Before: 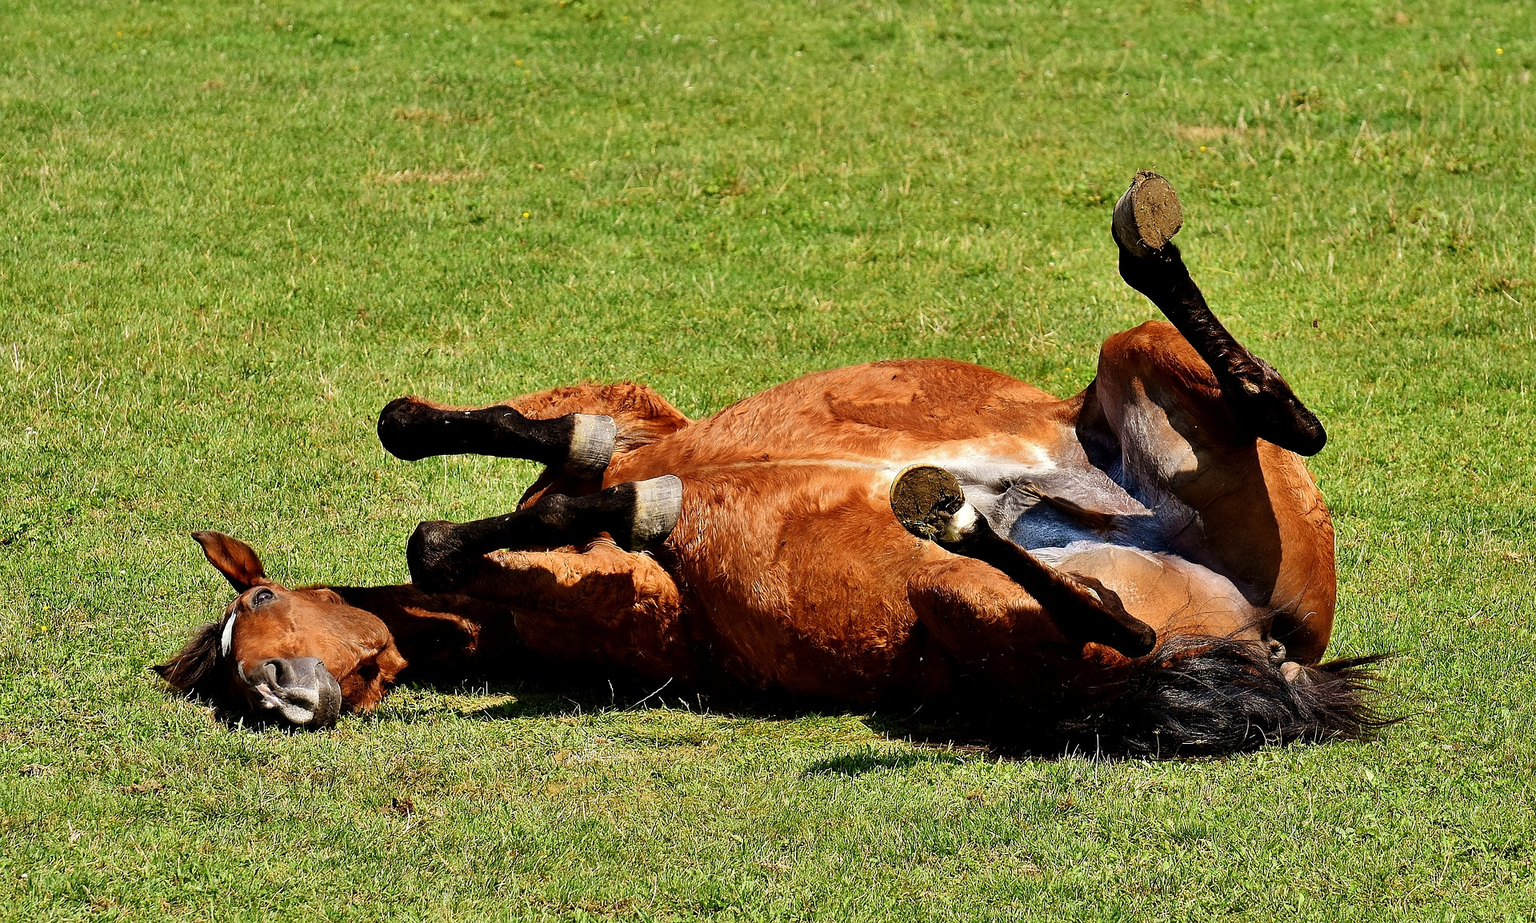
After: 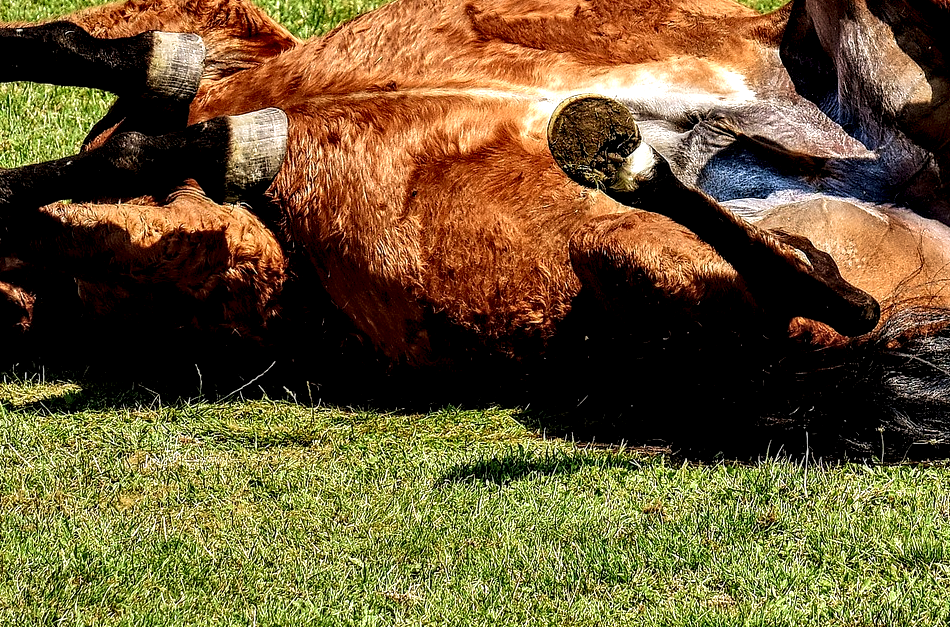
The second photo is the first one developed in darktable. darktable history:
local contrast: highlights 22%, detail 198%
velvia: on, module defaults
crop: left 29.443%, top 42.153%, right 21.059%, bottom 3.513%
